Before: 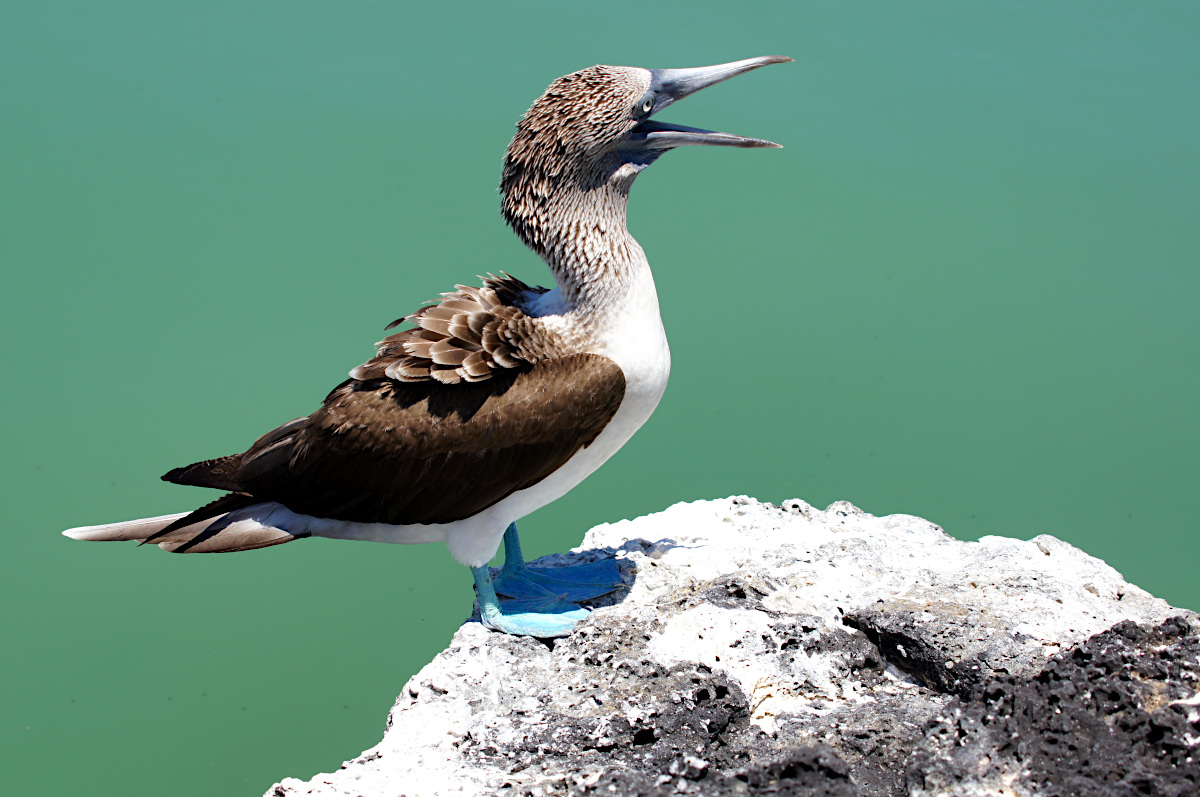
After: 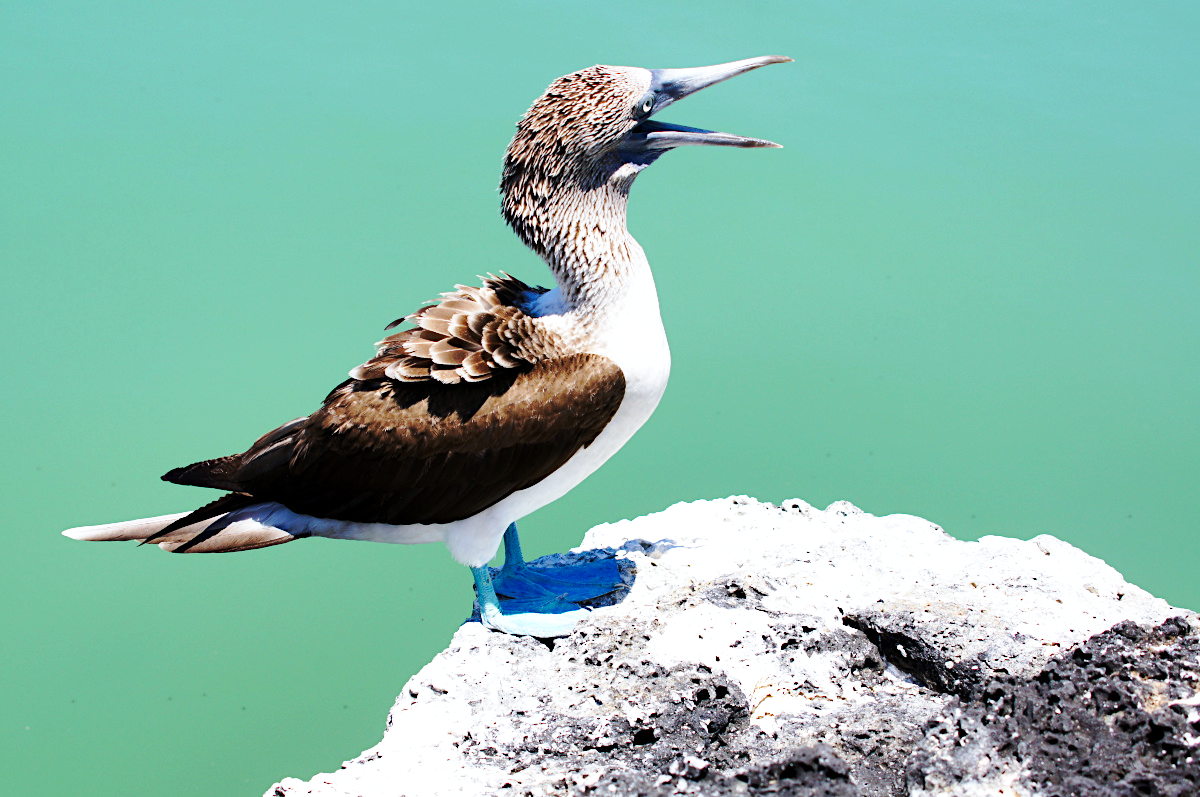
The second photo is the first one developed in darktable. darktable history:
base curve: curves: ch0 [(0, 0) (0.036, 0.037) (0.121, 0.228) (0.46, 0.76) (0.859, 0.983) (1, 1)], preserve colors none
color calibration: x 0.356, y 0.369, temperature 4741.45 K
